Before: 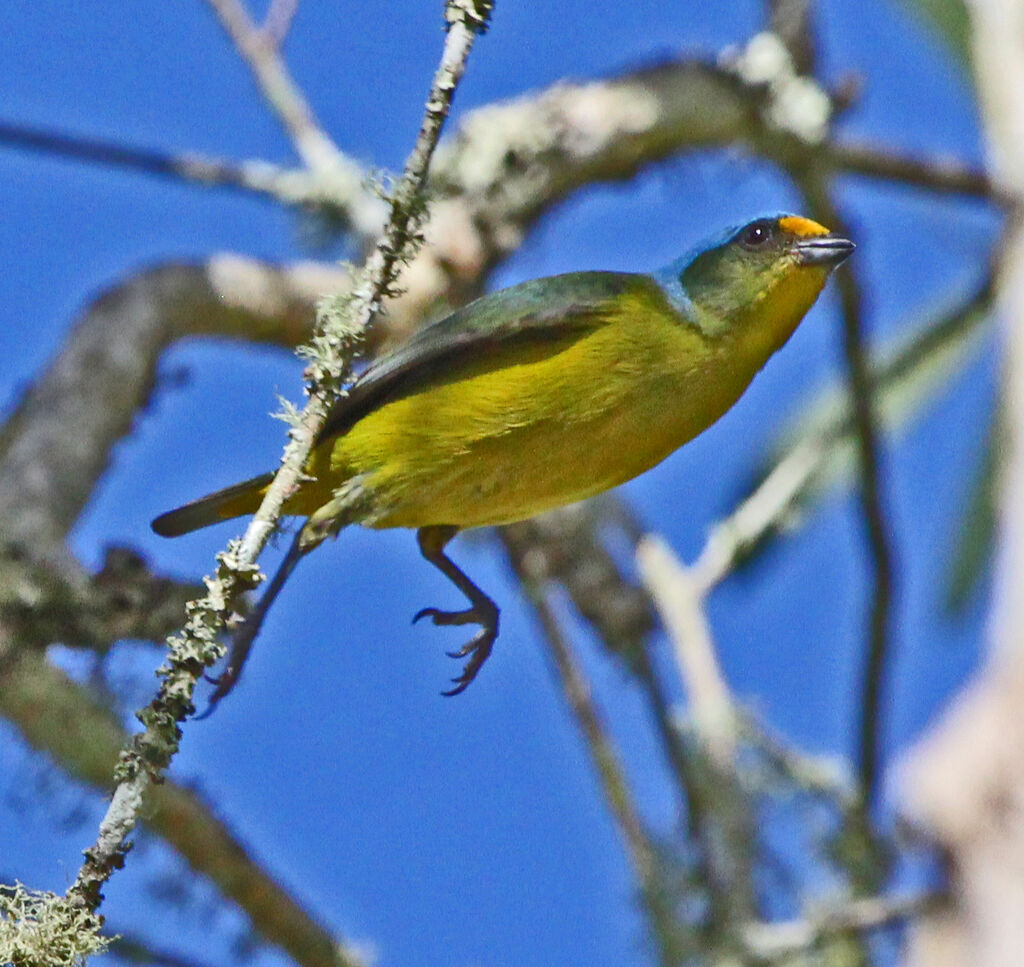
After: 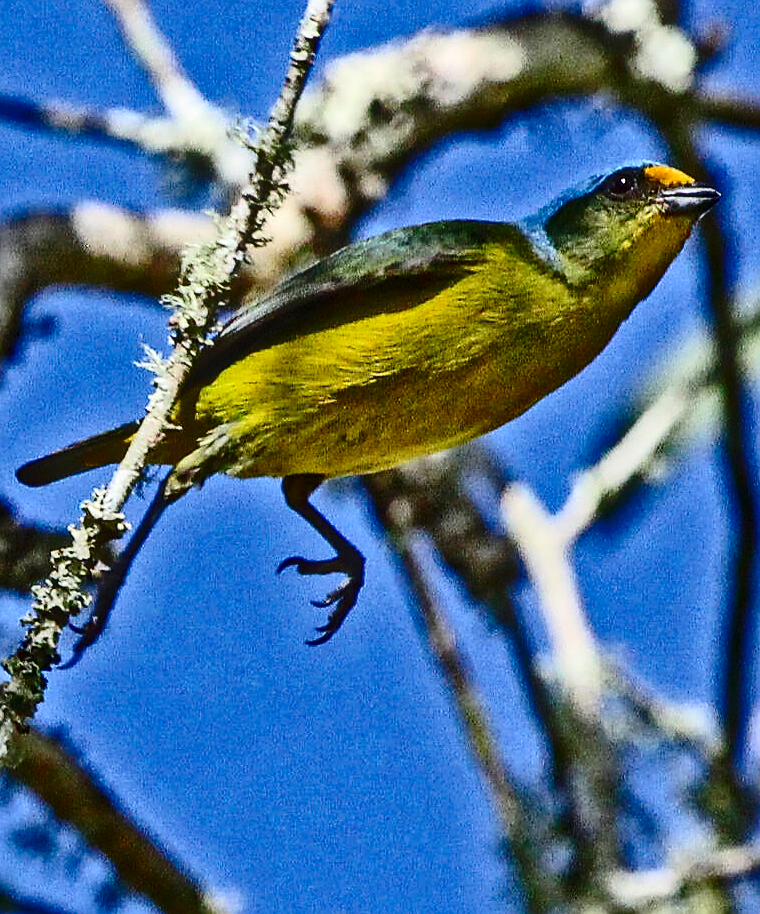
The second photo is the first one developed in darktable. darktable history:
contrast brightness saturation: contrast 0.295
crop and rotate: left 13.196%, top 5.393%, right 12.549%
local contrast: on, module defaults
levels: mode automatic, white 99.94%
base curve: curves: ch0 [(0, 0) (0.073, 0.04) (0.157, 0.139) (0.492, 0.492) (0.758, 0.758) (1, 1)], preserve colors none
sharpen: radius 1.407, amount 1.268, threshold 0.629
